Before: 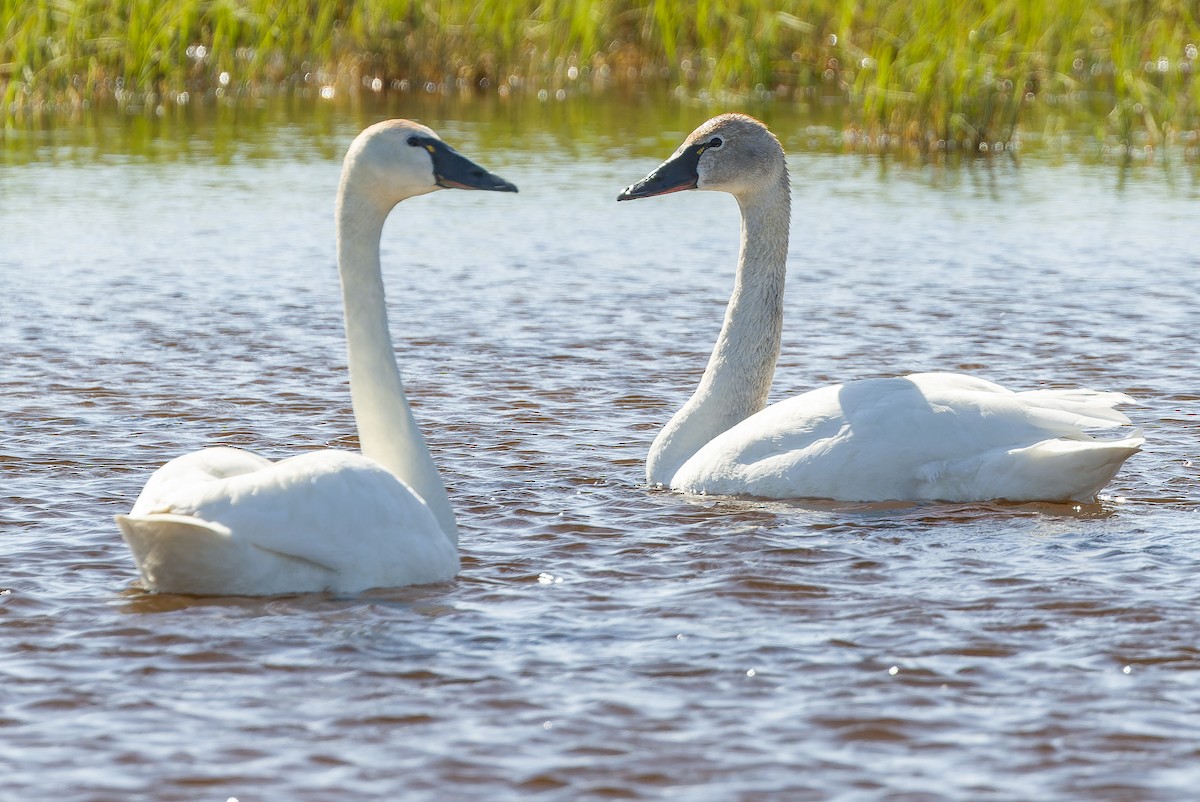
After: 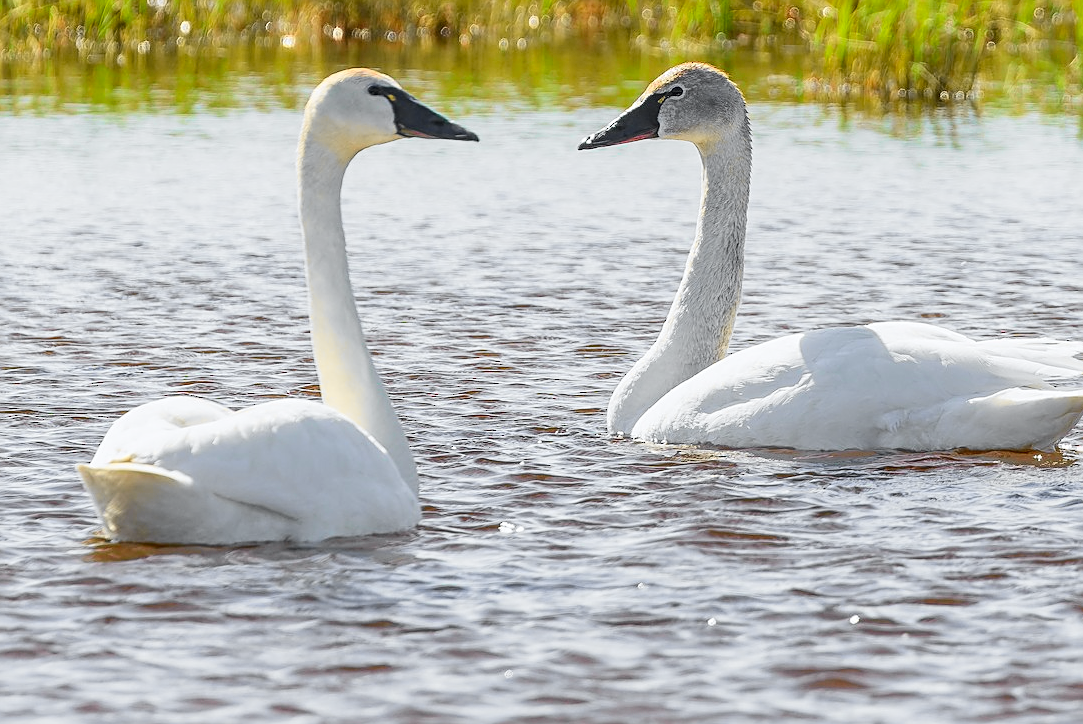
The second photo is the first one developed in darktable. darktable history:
sharpen: on, module defaults
tone curve: curves: ch0 [(0, 0) (0.071, 0.047) (0.266, 0.26) (0.491, 0.552) (0.753, 0.818) (1, 0.983)]; ch1 [(0, 0) (0.346, 0.307) (0.408, 0.369) (0.463, 0.443) (0.482, 0.493) (0.502, 0.5) (0.517, 0.518) (0.546, 0.576) (0.588, 0.643) (0.651, 0.709) (1, 1)]; ch2 [(0, 0) (0.346, 0.34) (0.434, 0.46) (0.485, 0.494) (0.5, 0.494) (0.517, 0.503) (0.535, 0.545) (0.583, 0.624) (0.625, 0.678) (1, 1)], color space Lab, independent channels, preserve colors none
crop: left 3.305%, top 6.436%, right 6.389%, bottom 3.258%
